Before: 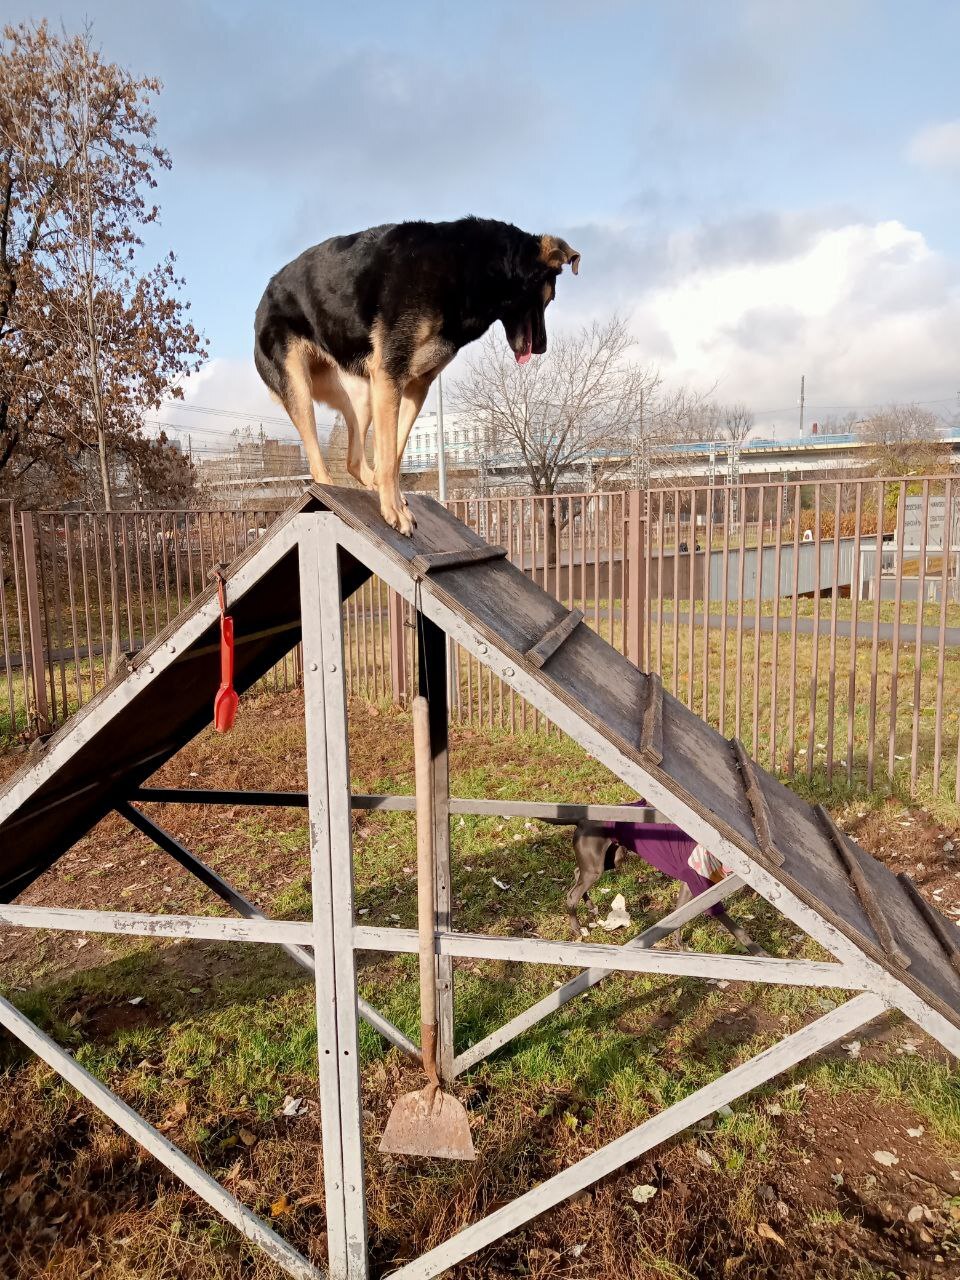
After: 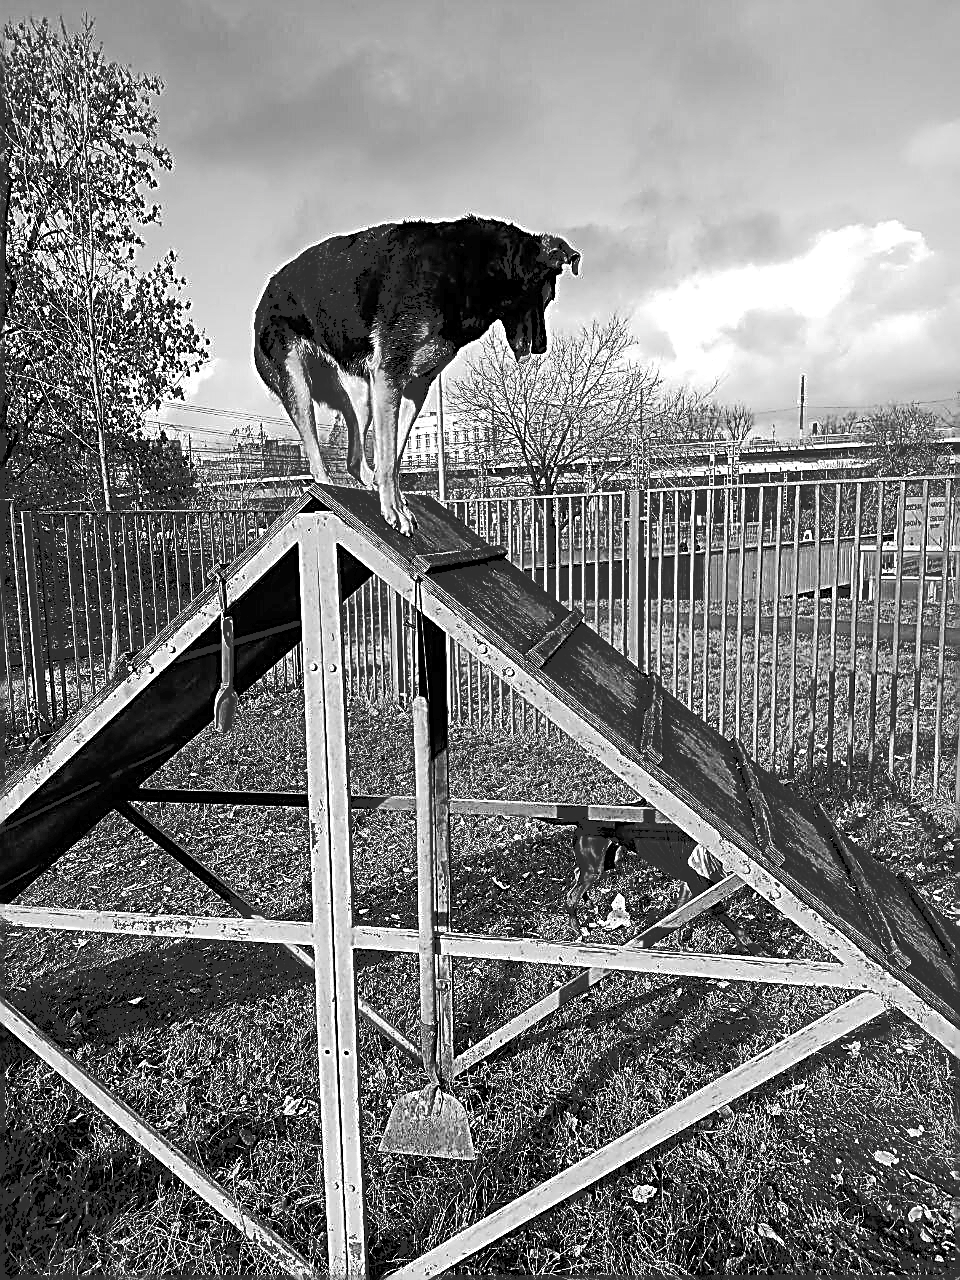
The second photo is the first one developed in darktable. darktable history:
tone curve: curves: ch0 [(0, 0) (0.003, 0.195) (0.011, 0.196) (0.025, 0.196) (0.044, 0.196) (0.069, 0.196) (0.1, 0.196) (0.136, 0.197) (0.177, 0.207) (0.224, 0.224) (0.277, 0.268) (0.335, 0.336) (0.399, 0.424) (0.468, 0.533) (0.543, 0.632) (0.623, 0.715) (0.709, 0.789) (0.801, 0.85) (0.898, 0.906) (1, 1)], preserve colors none
contrast brightness saturation: contrast -0.03, brightness -0.59, saturation -1
white balance: red 1.188, blue 1.11
sharpen: amount 2
